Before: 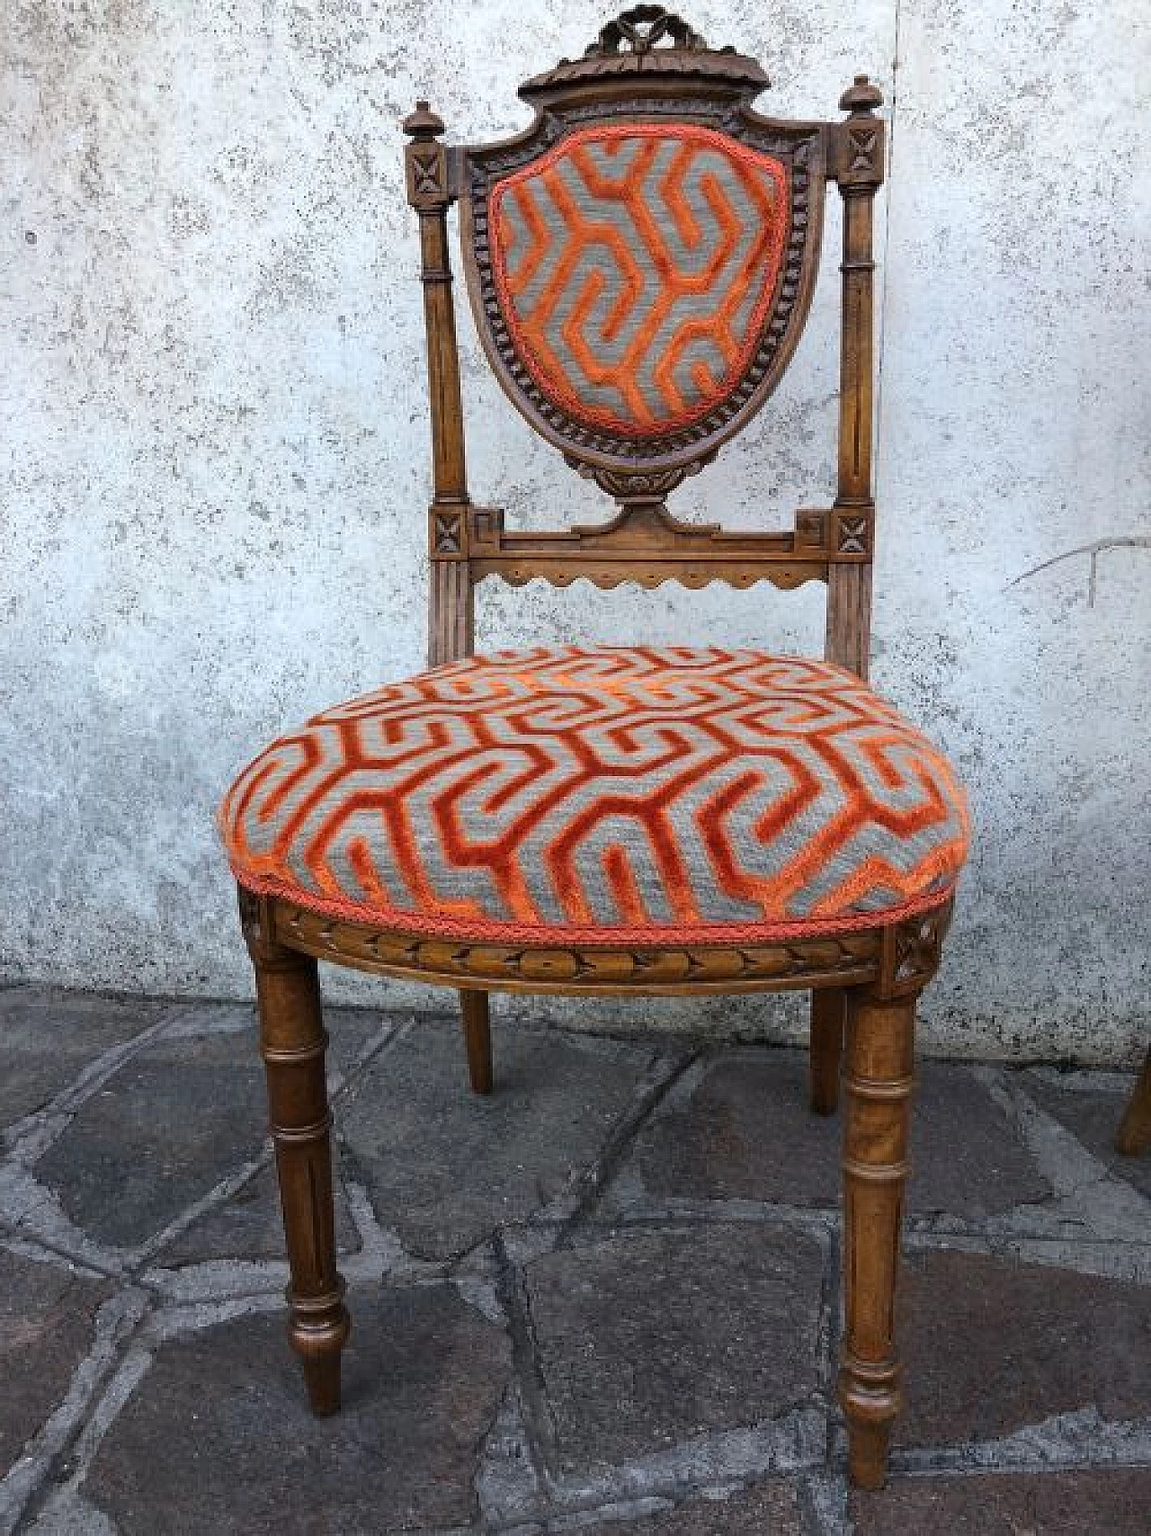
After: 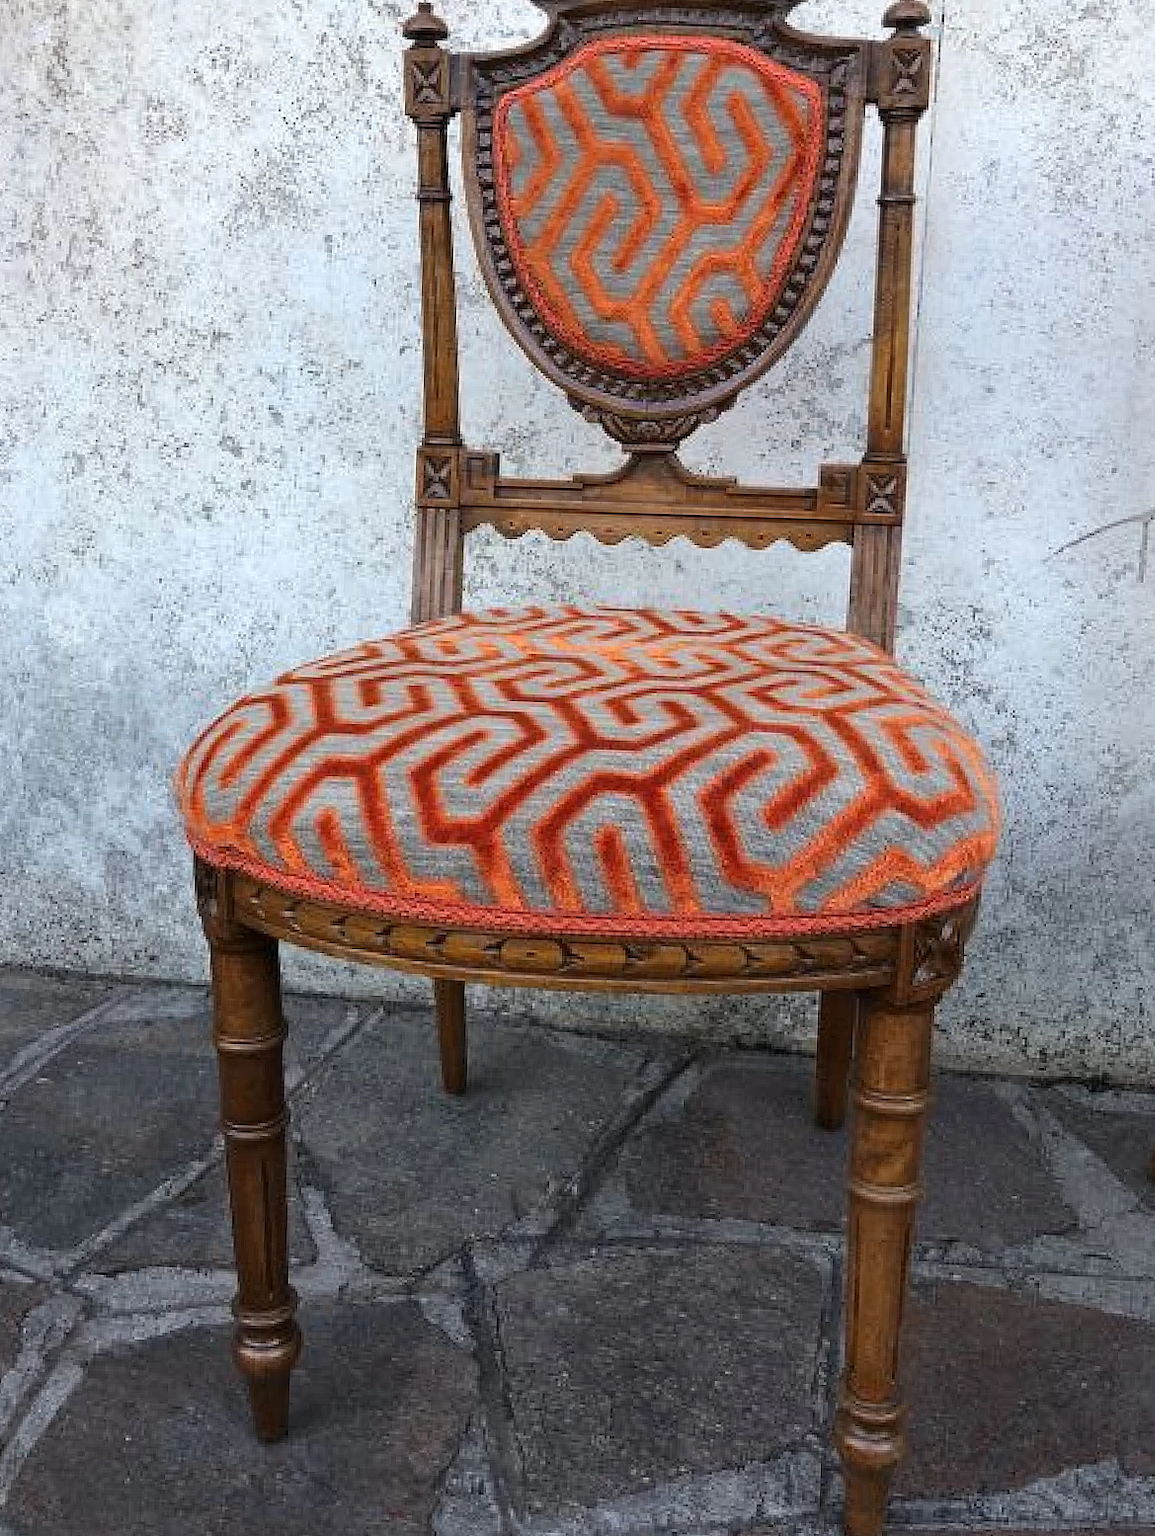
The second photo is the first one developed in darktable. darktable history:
crop and rotate: angle -1.88°, left 3.131%, top 4.295%, right 1.474%, bottom 0.681%
